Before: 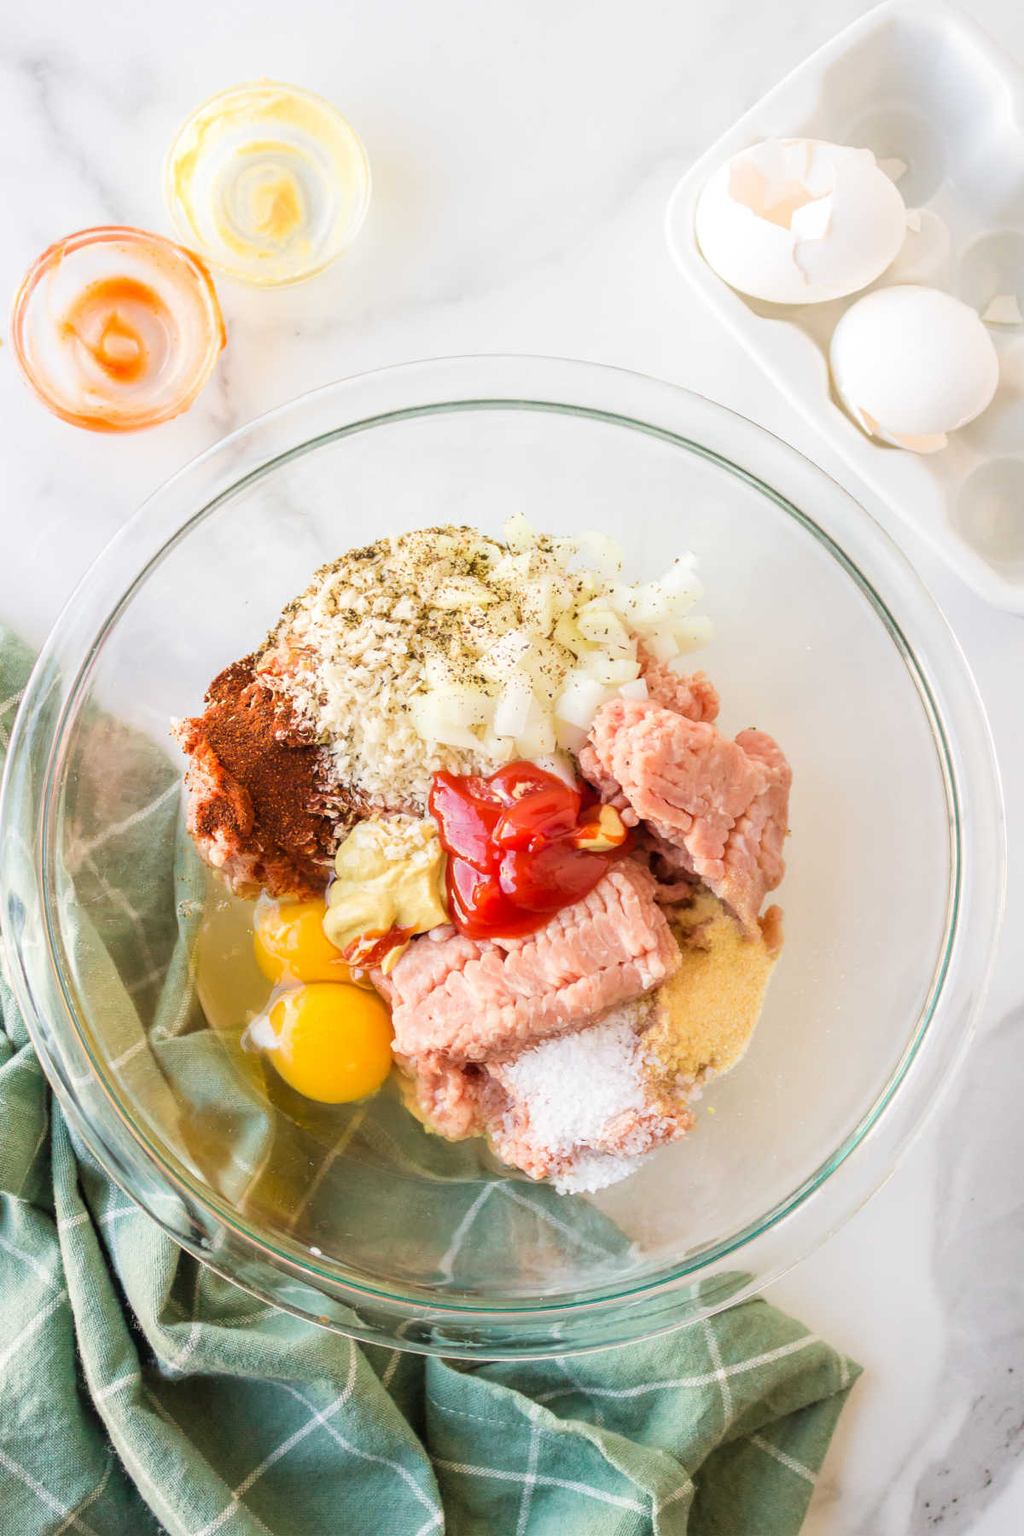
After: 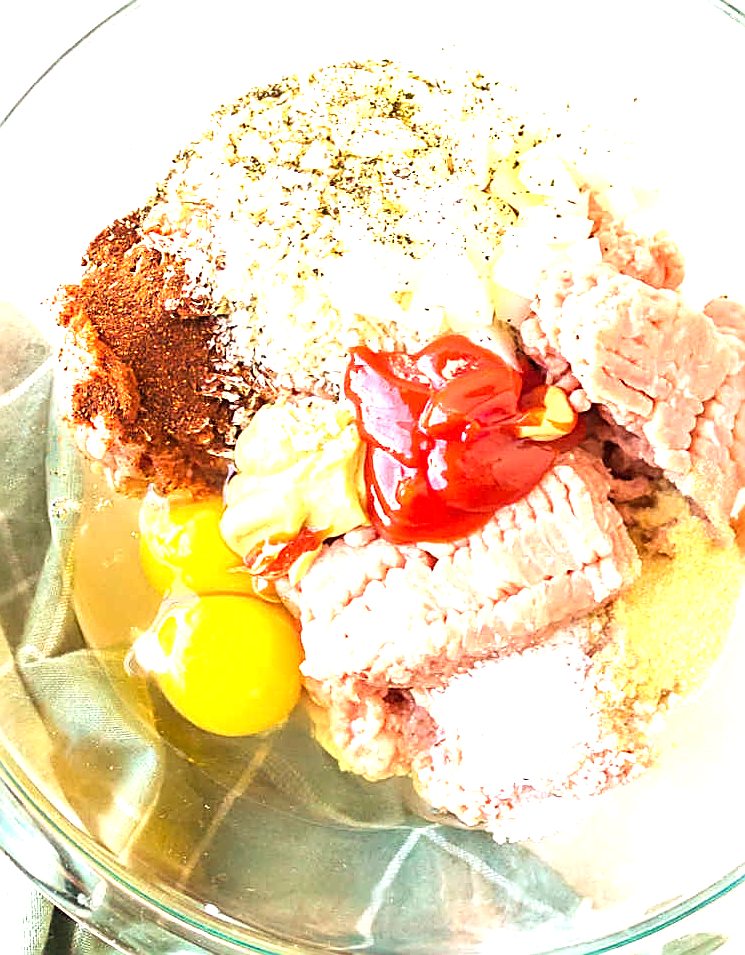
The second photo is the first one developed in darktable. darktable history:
sharpen: amount 1.002
exposure: exposure 1.211 EV, compensate highlight preservation false
crop: left 13.184%, top 30.974%, right 24.666%, bottom 15.948%
